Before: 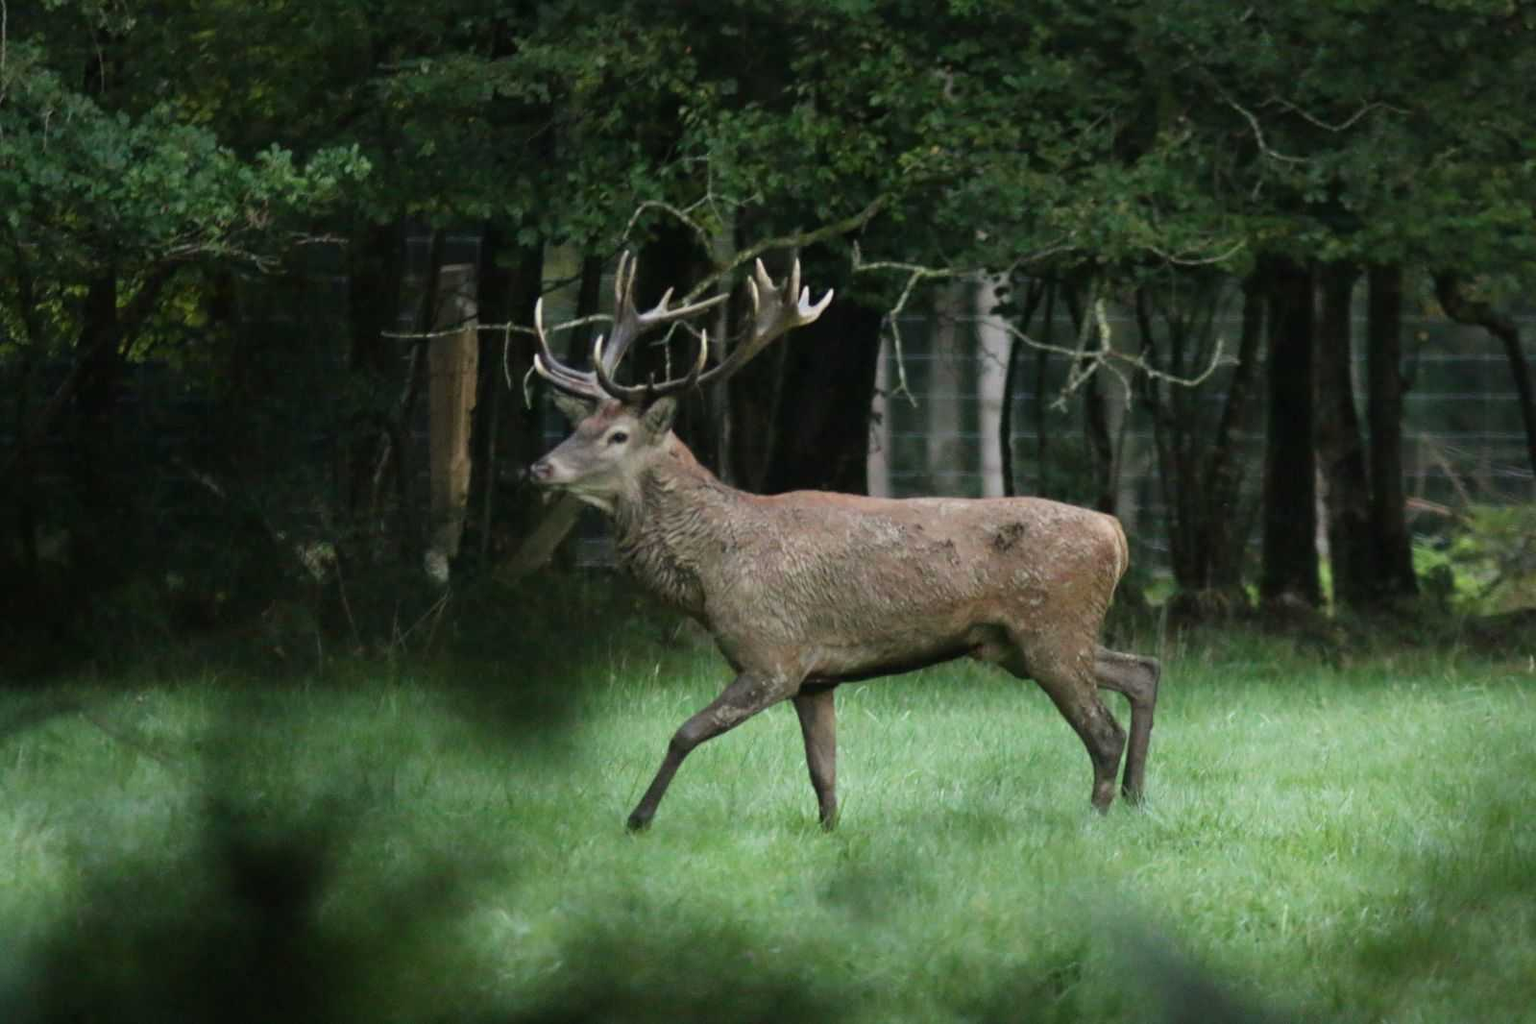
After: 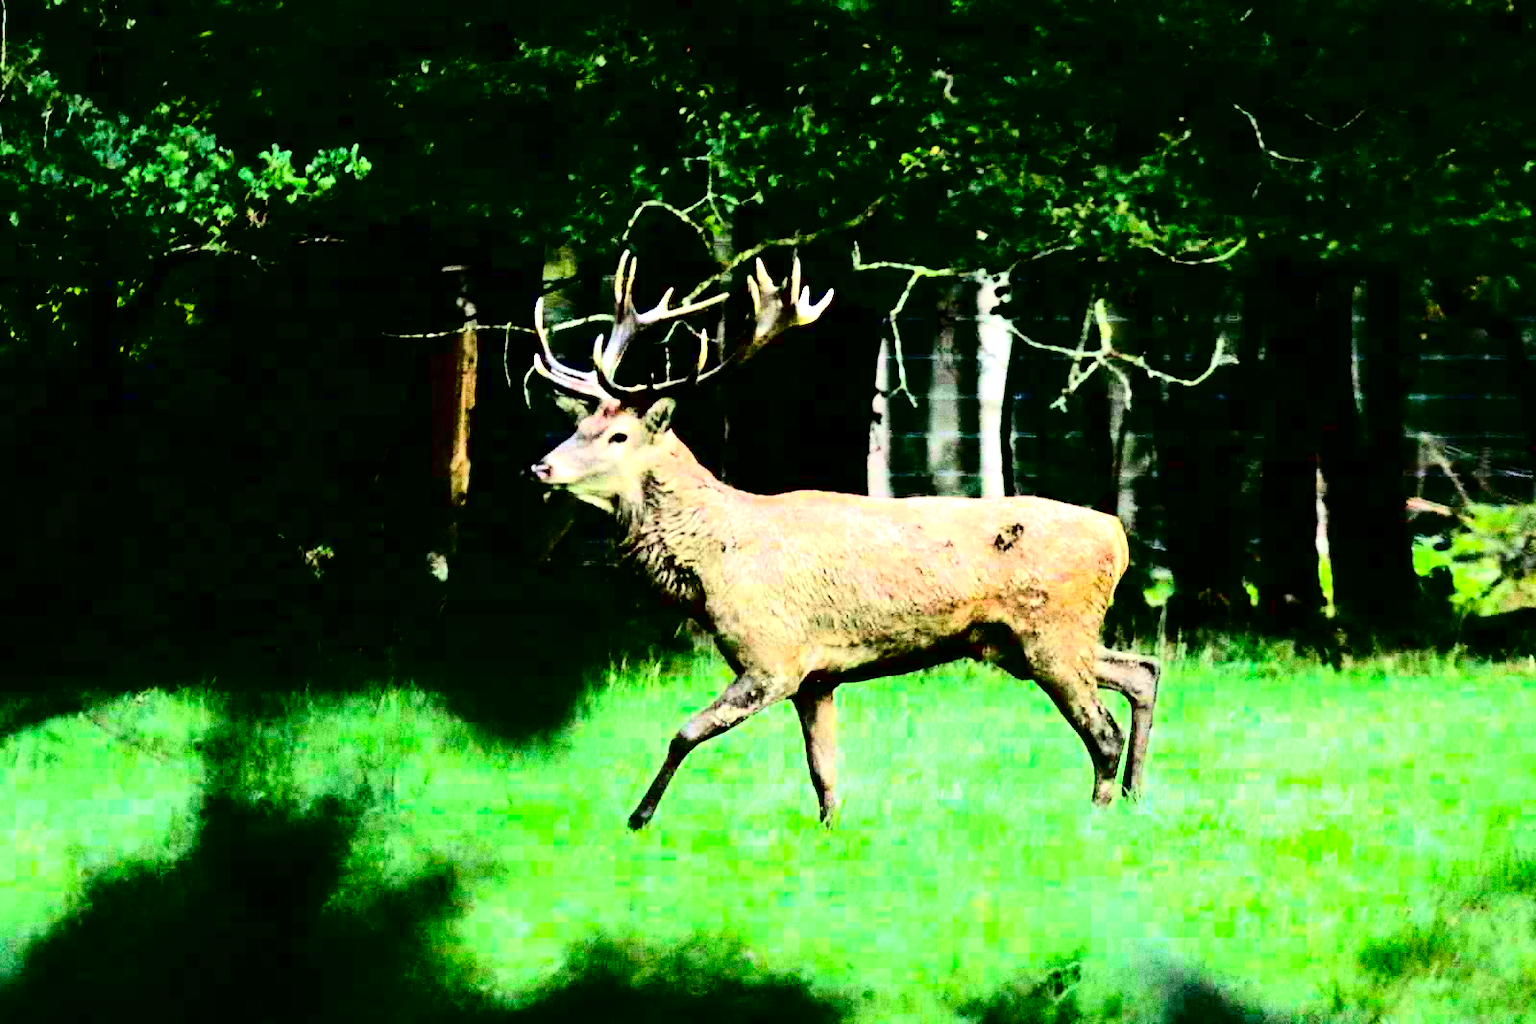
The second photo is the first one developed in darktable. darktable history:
contrast brightness saturation: contrast 0.77, brightness -1, saturation 1
grain: coarseness 0.09 ISO, strength 40%
exposure: exposure 2 EV, compensate exposure bias true, compensate highlight preservation false
